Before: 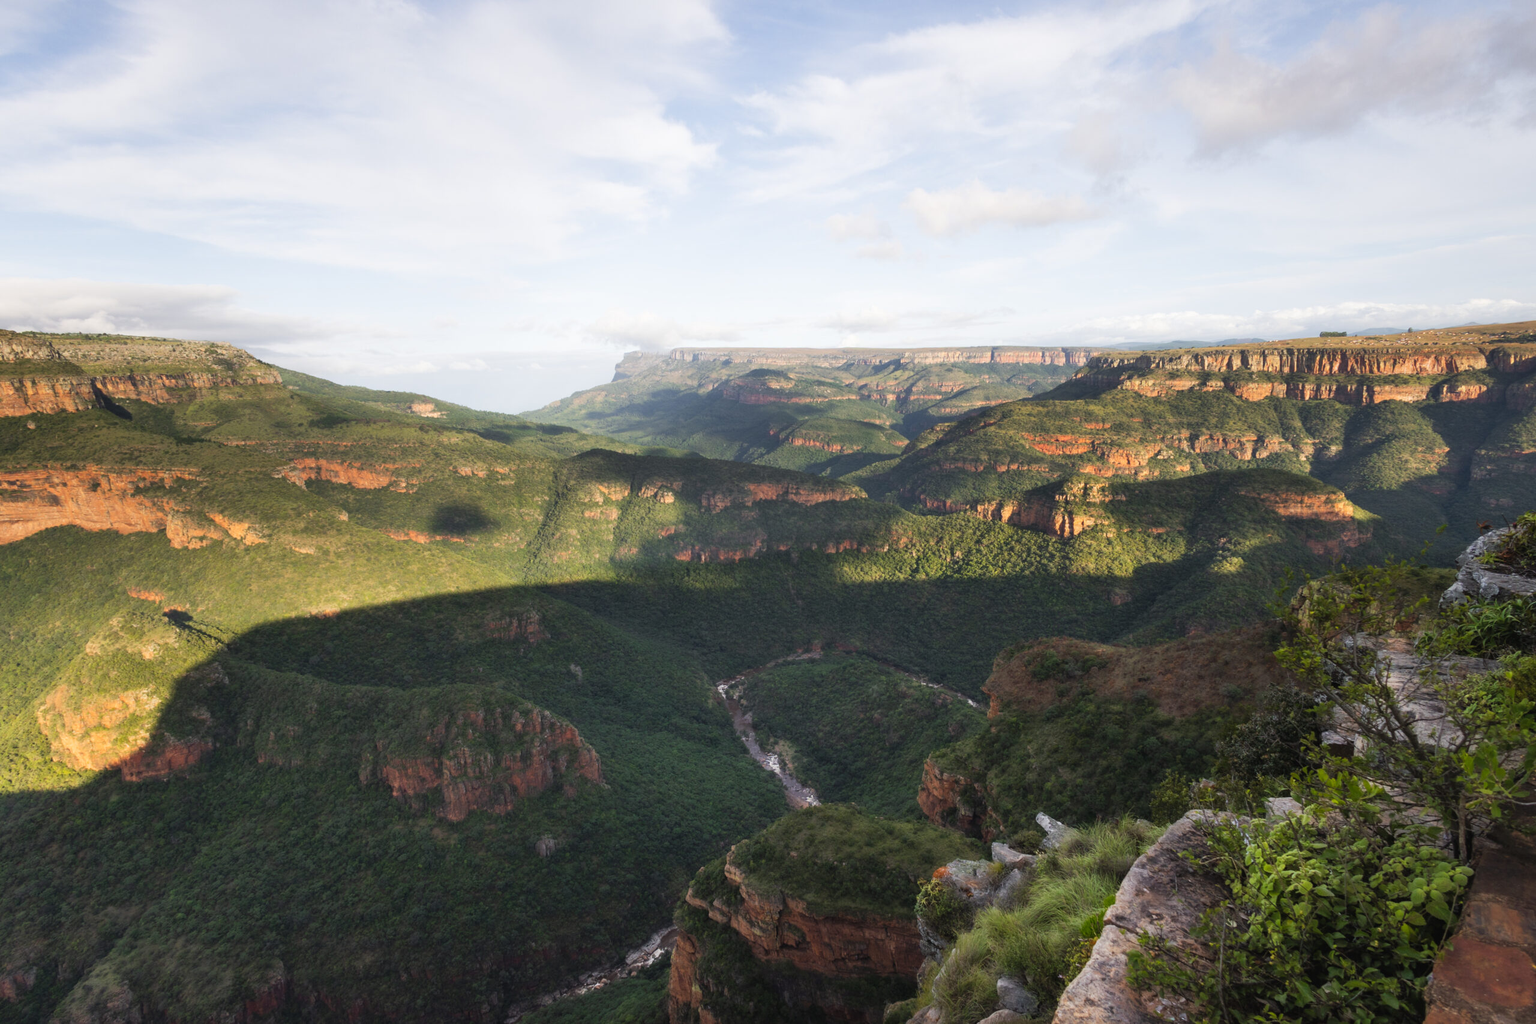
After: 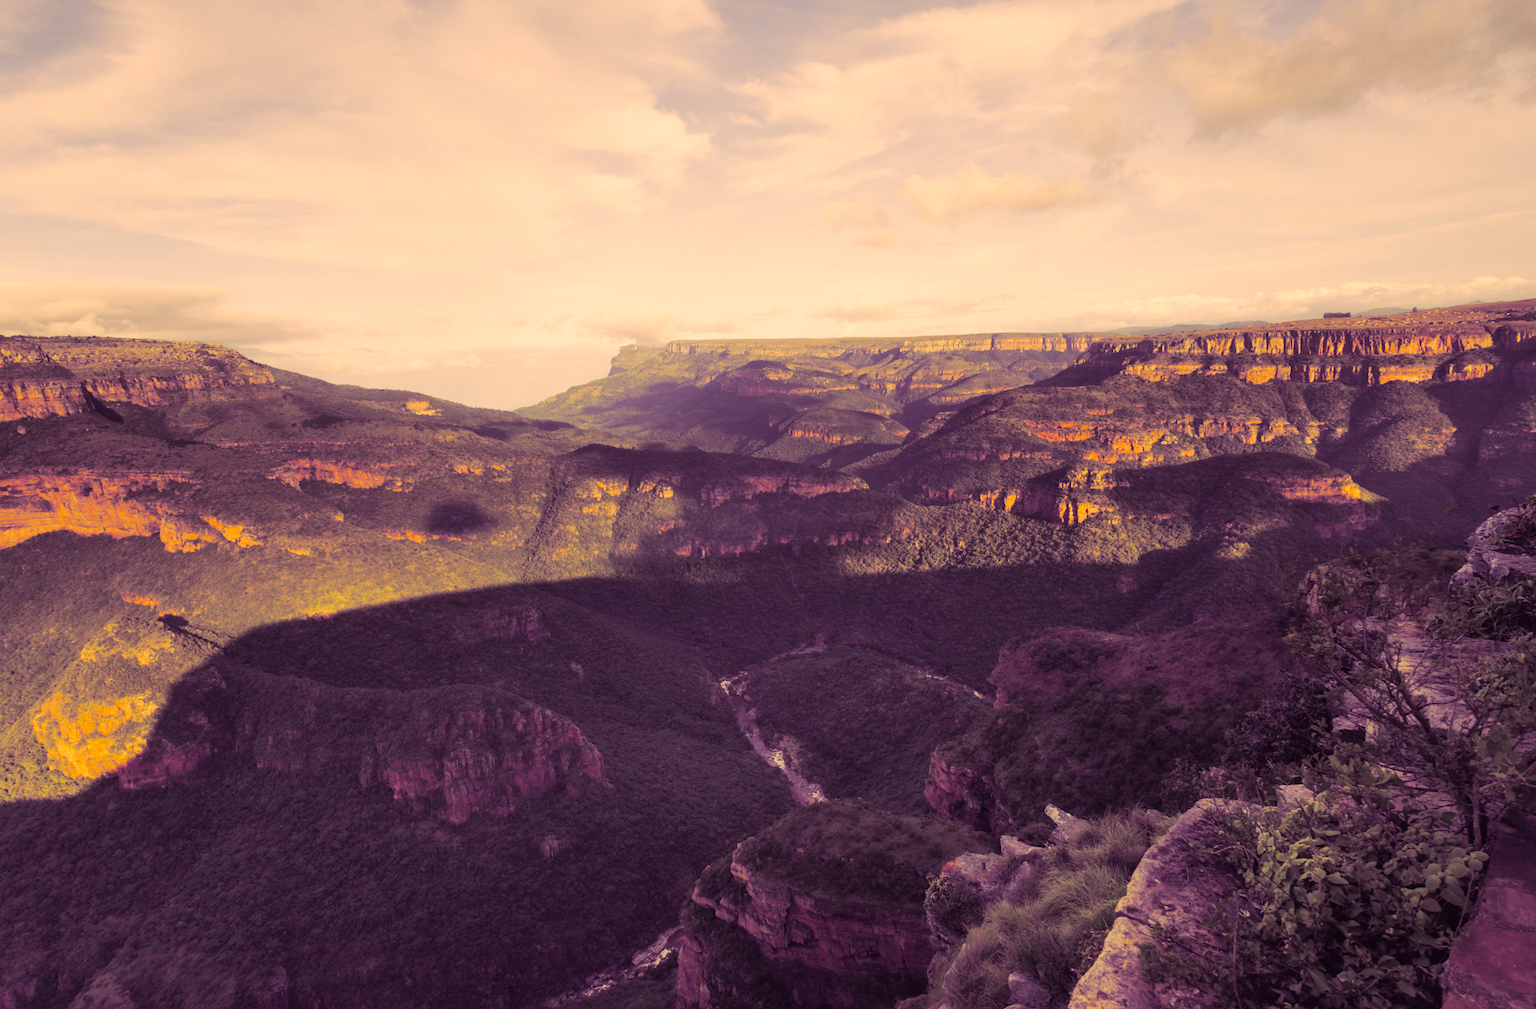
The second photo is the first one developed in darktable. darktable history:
color correction: highlights a* 15, highlights b* 31.55
split-toning: shadows › hue 277.2°, shadows › saturation 0.74
shadows and highlights: shadows 25, white point adjustment -3, highlights -30
white balance: emerald 1
rgb curve: curves: ch2 [(0, 0) (0.567, 0.512) (1, 1)], mode RGB, independent channels
rotate and perspective: rotation -1°, crop left 0.011, crop right 0.989, crop top 0.025, crop bottom 0.975
